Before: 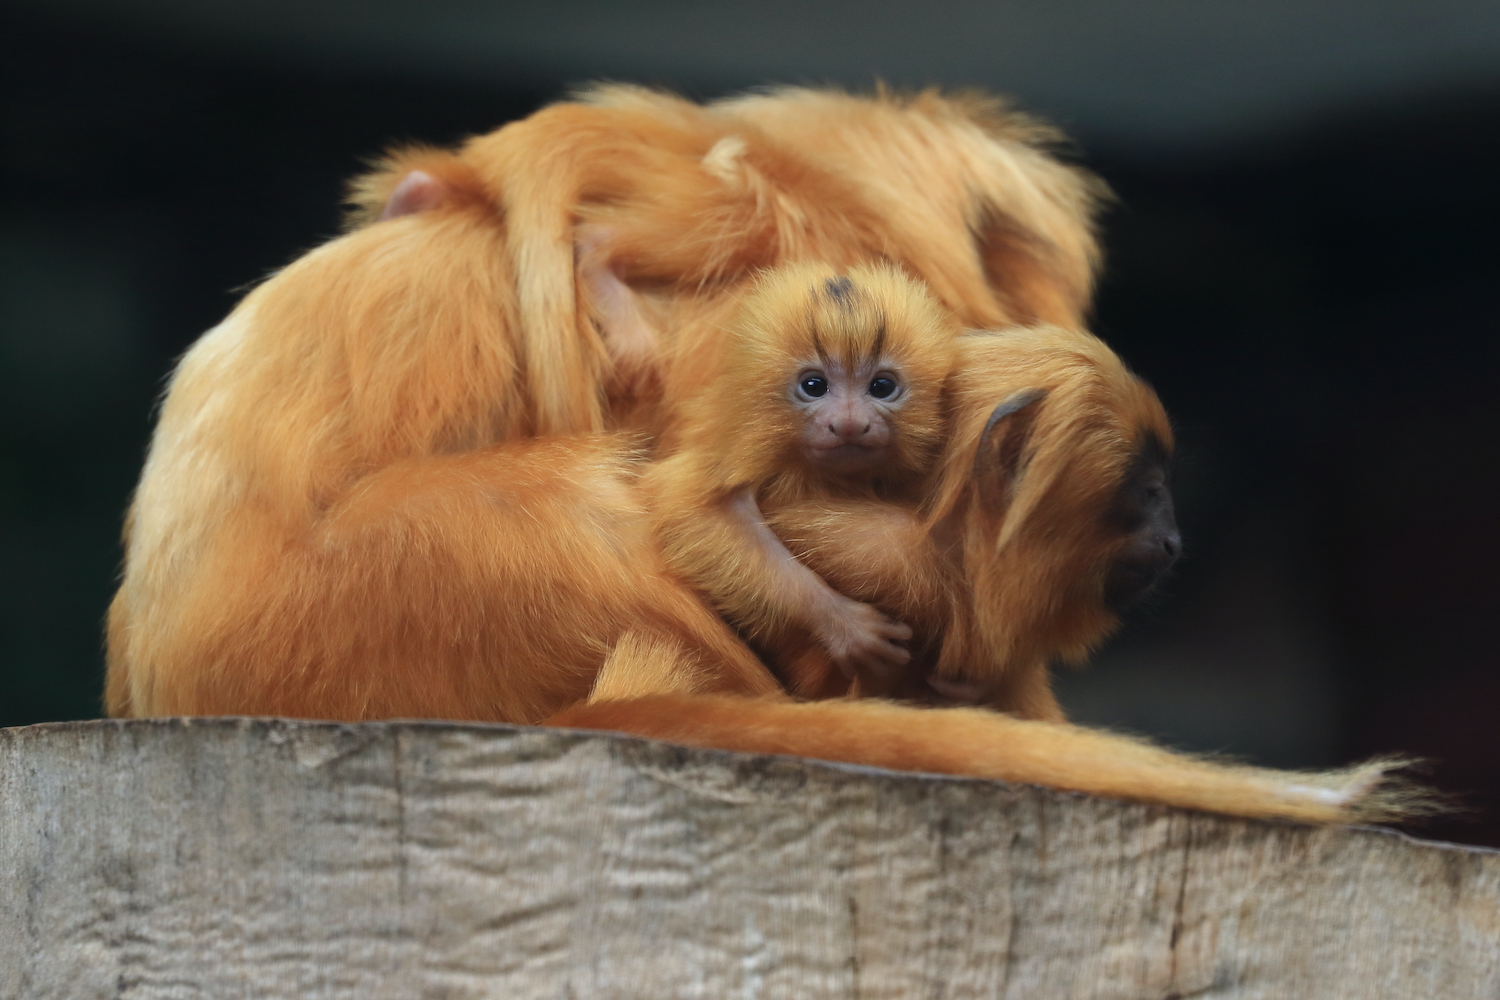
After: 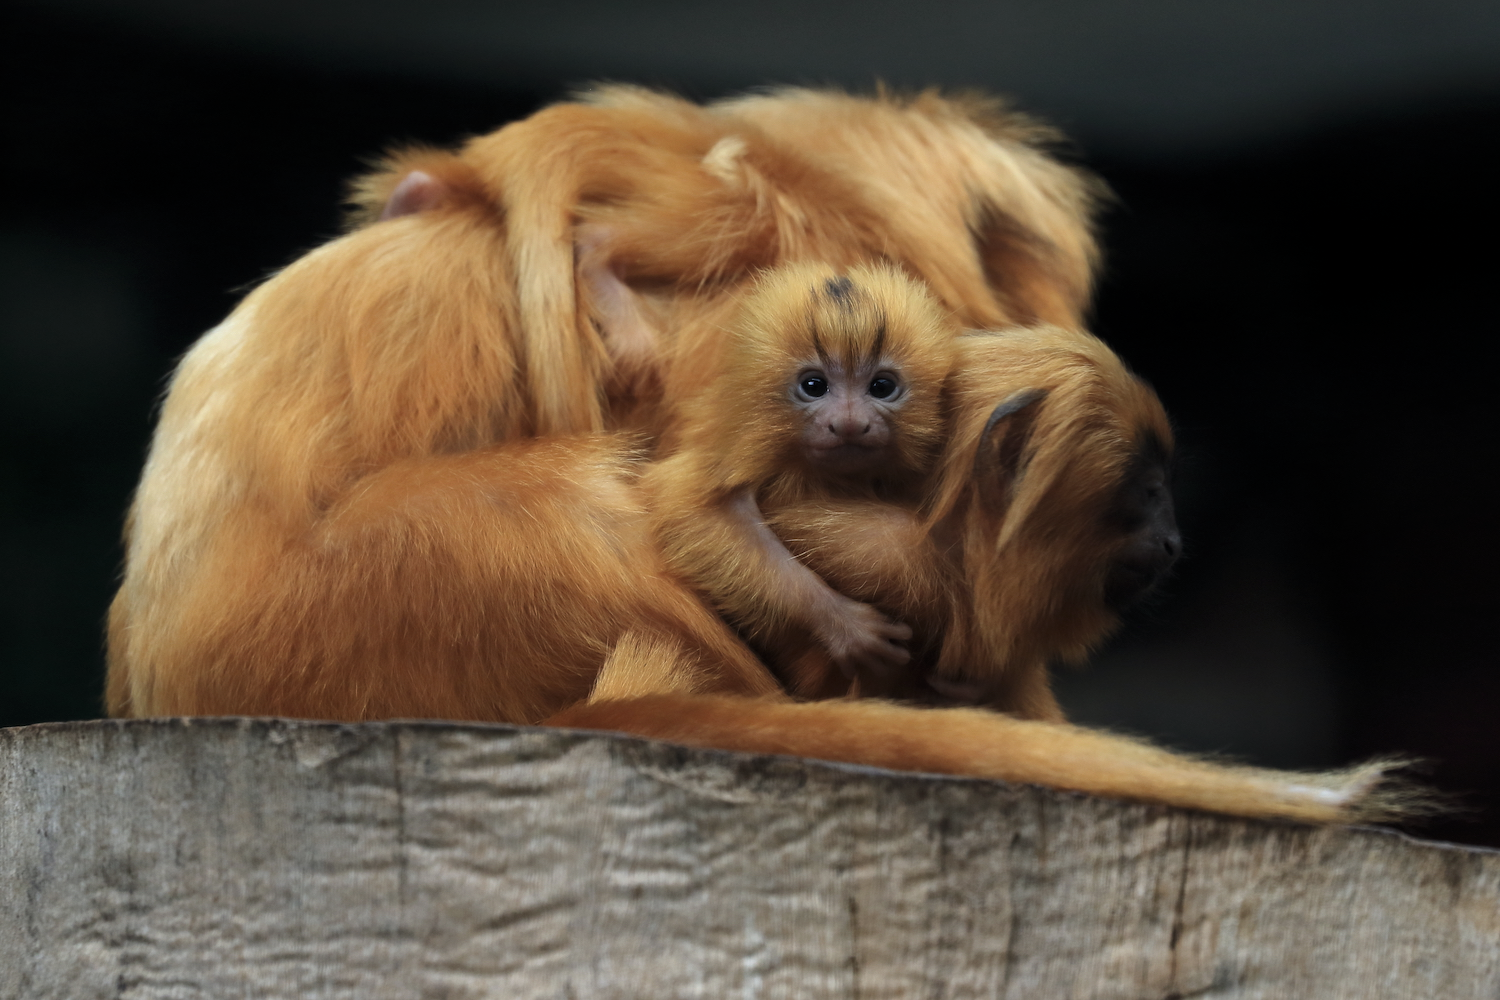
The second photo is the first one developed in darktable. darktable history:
contrast equalizer: octaves 7, y [[0.515 ×6], [0.507 ×6], [0.425 ×6], [0 ×6], [0 ×6]], mix 0.133
levels: levels [0.029, 0.545, 0.971]
